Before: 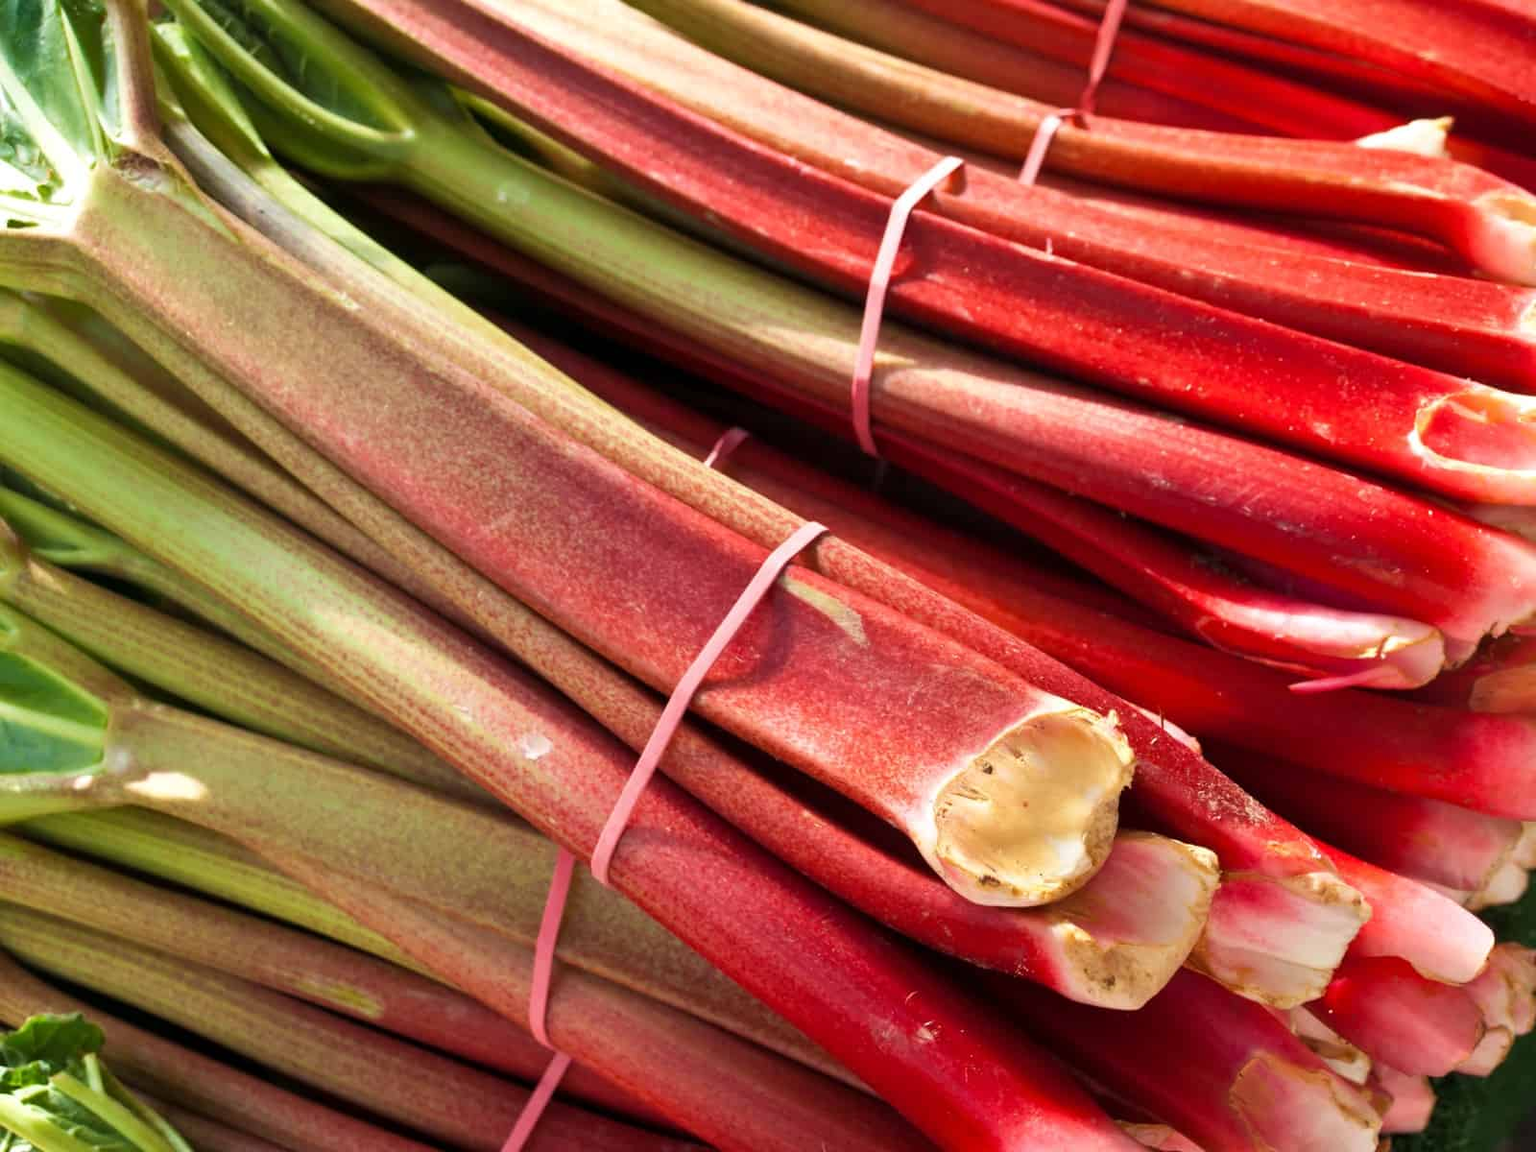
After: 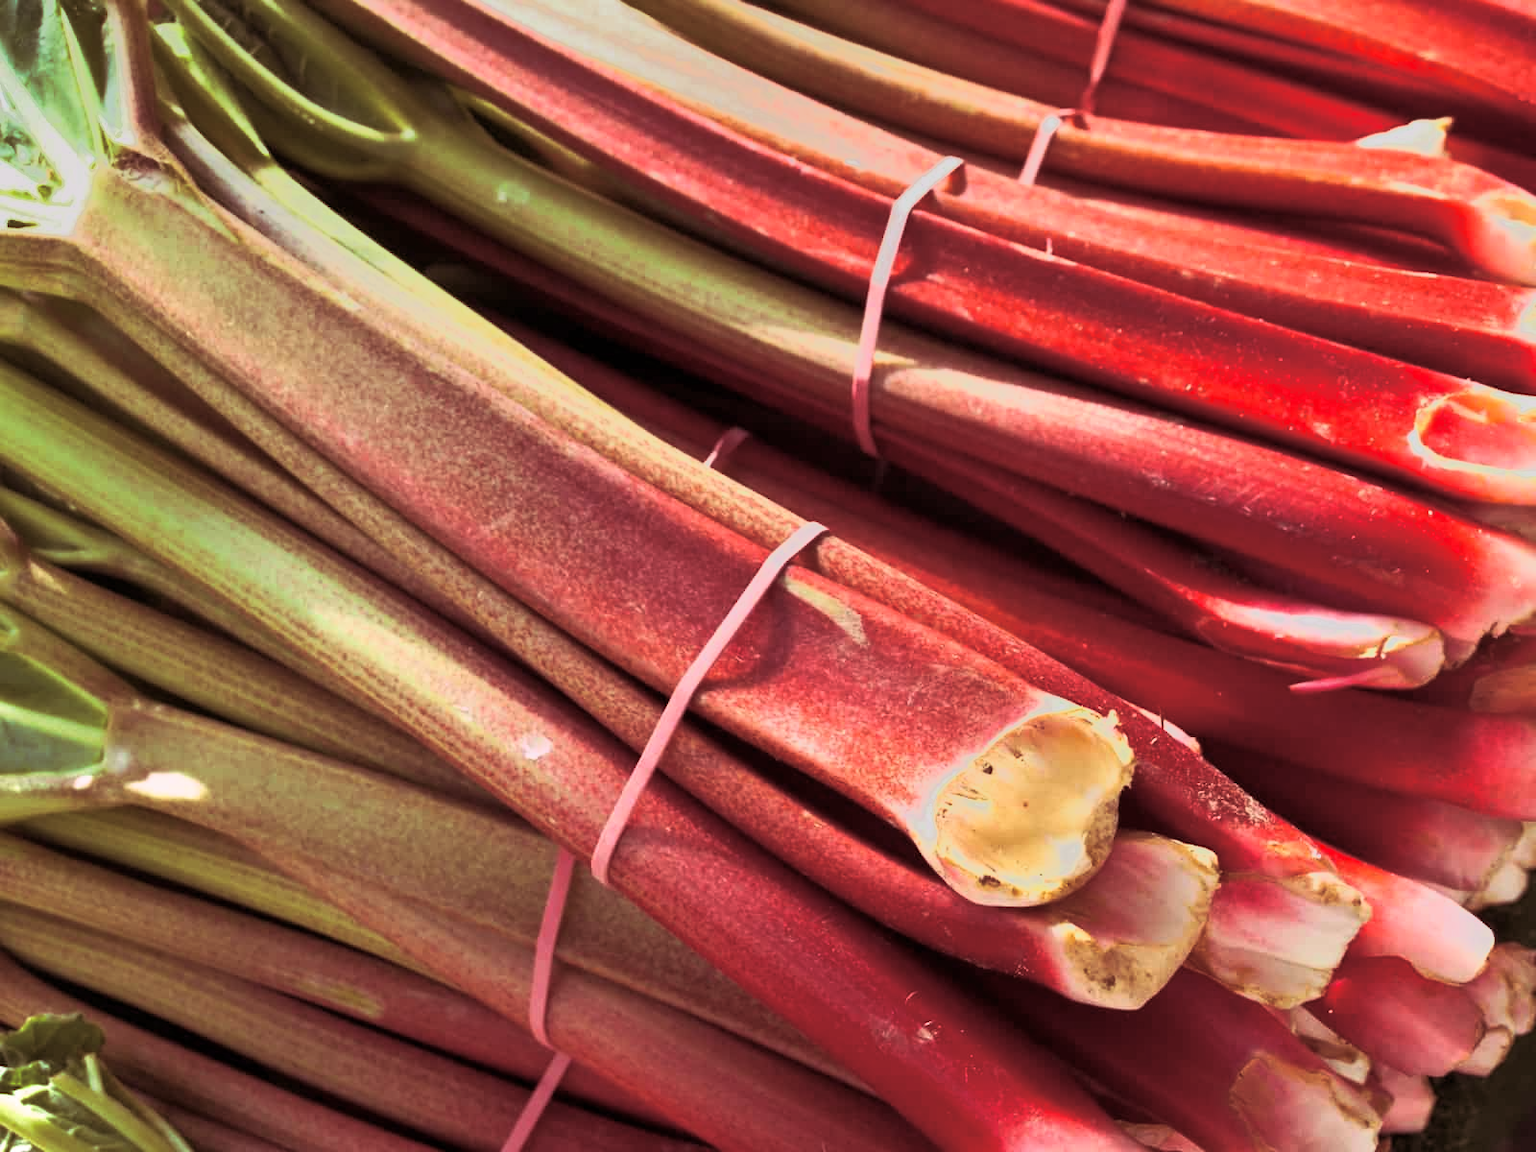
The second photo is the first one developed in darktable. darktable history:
tone equalizer: -7 EV -0.63 EV, -6 EV 1 EV, -5 EV -0.45 EV, -4 EV 0.43 EV, -3 EV 0.41 EV, -2 EV 0.15 EV, -1 EV -0.15 EV, +0 EV -0.39 EV, smoothing diameter 25%, edges refinement/feathering 10, preserve details guided filter
split-toning: highlights › hue 298.8°, highlights › saturation 0.73, compress 41.76%
